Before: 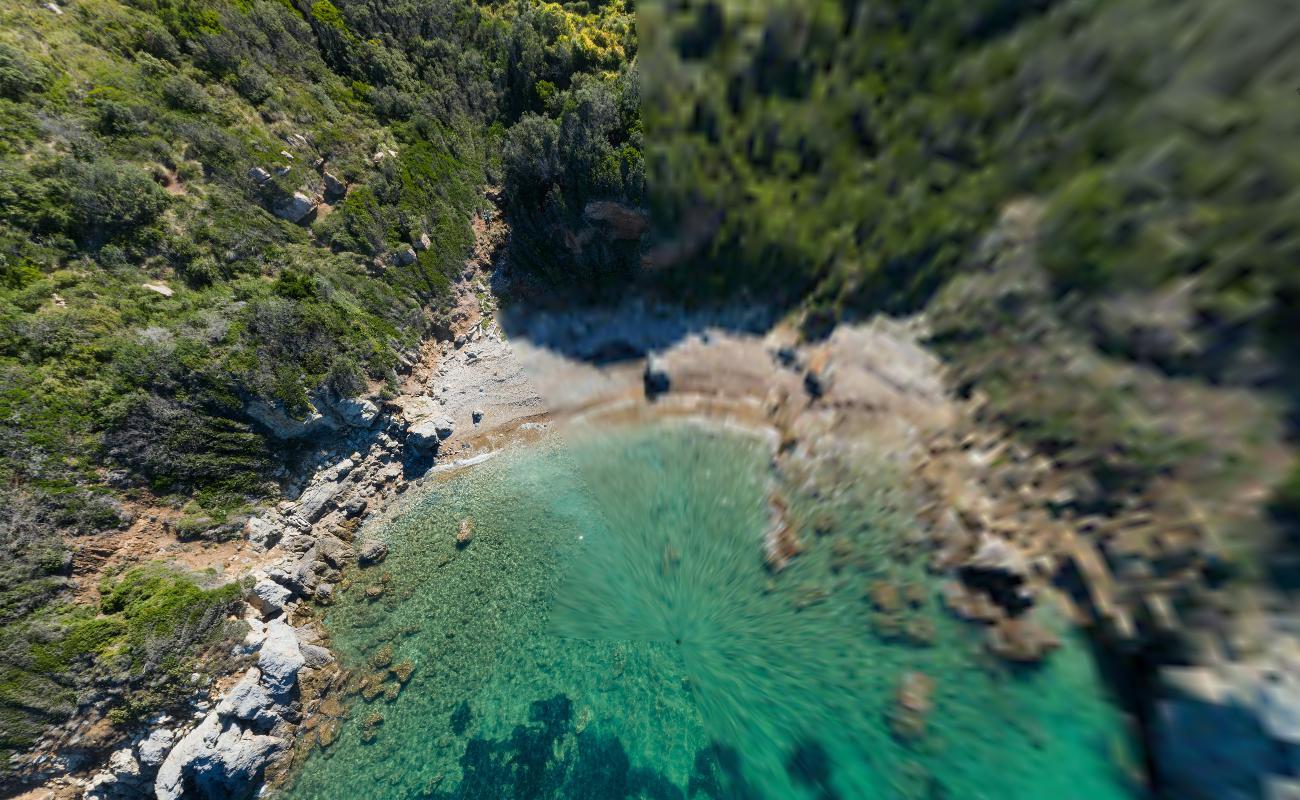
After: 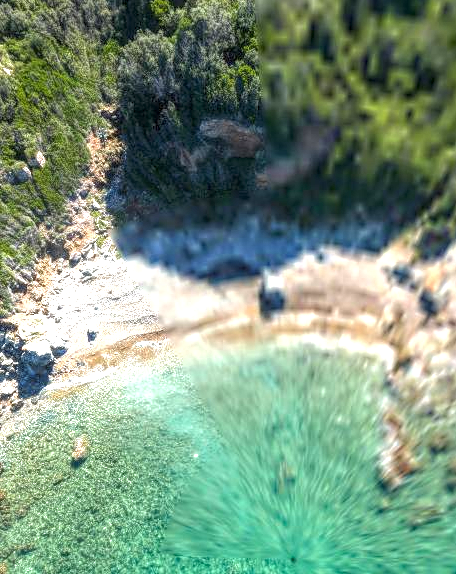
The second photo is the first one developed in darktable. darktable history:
local contrast: highlights 76%, shadows 55%, detail 177%, midtone range 0.211
exposure: black level correction 0, exposure 1.173 EV, compensate highlight preservation false
crop and rotate: left 29.644%, top 10.268%, right 35.272%, bottom 17.982%
